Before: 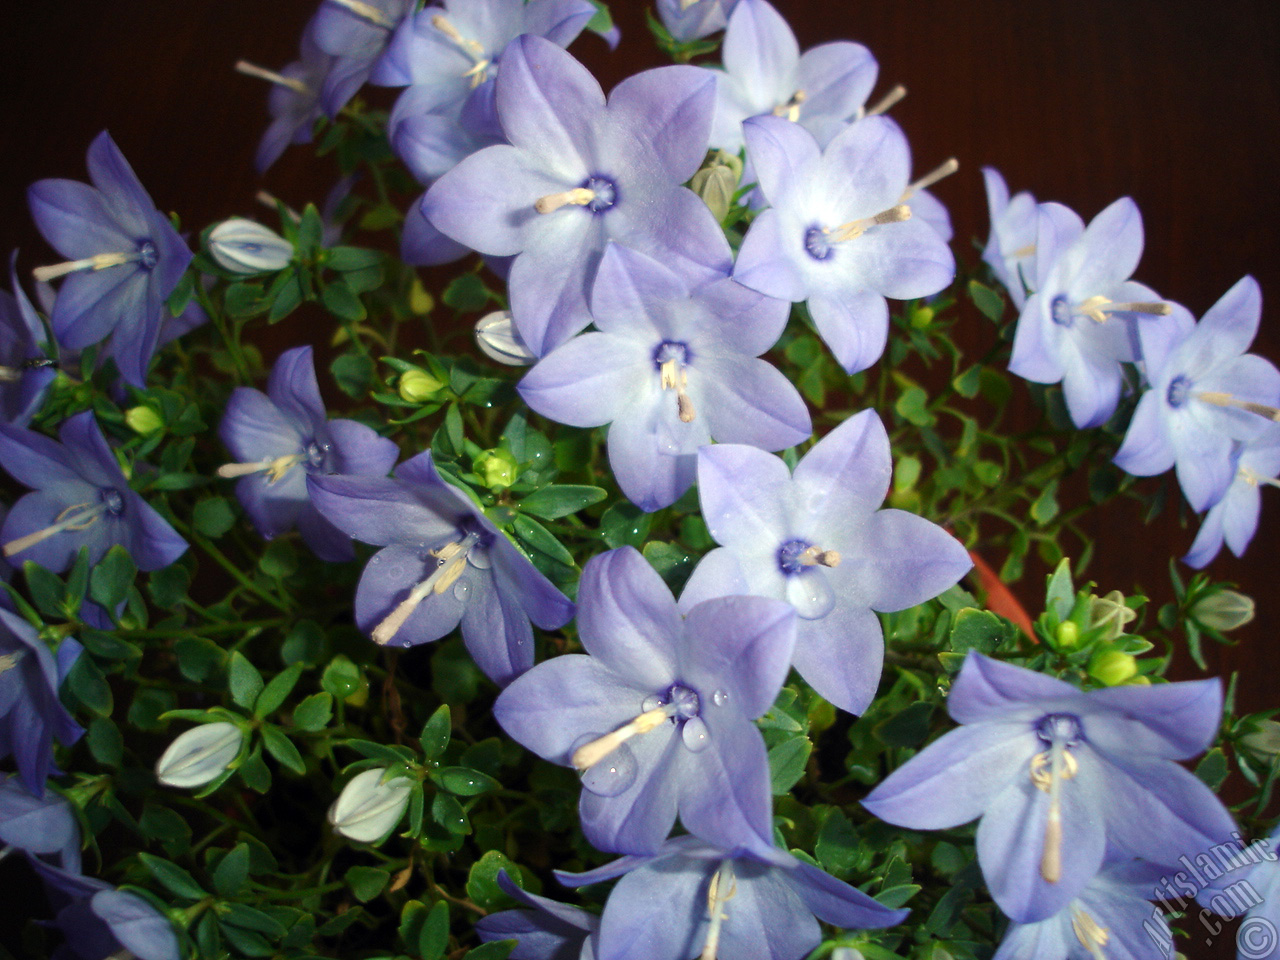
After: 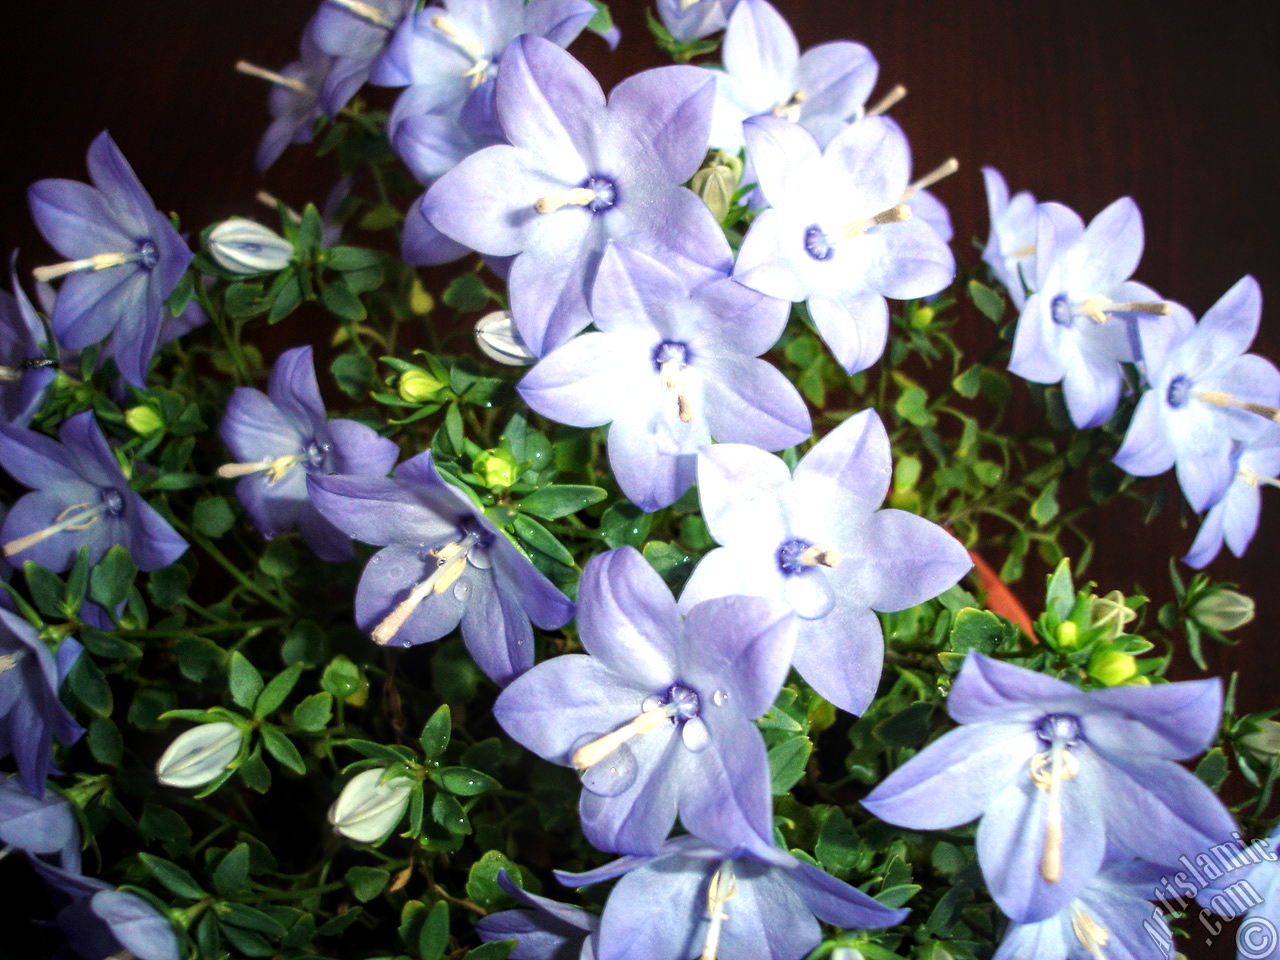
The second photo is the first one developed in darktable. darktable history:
local contrast: on, module defaults
tone equalizer: -8 EV -0.779 EV, -7 EV -0.711 EV, -6 EV -0.635 EV, -5 EV -0.374 EV, -3 EV 0.399 EV, -2 EV 0.6 EV, -1 EV 0.697 EV, +0 EV 0.741 EV
